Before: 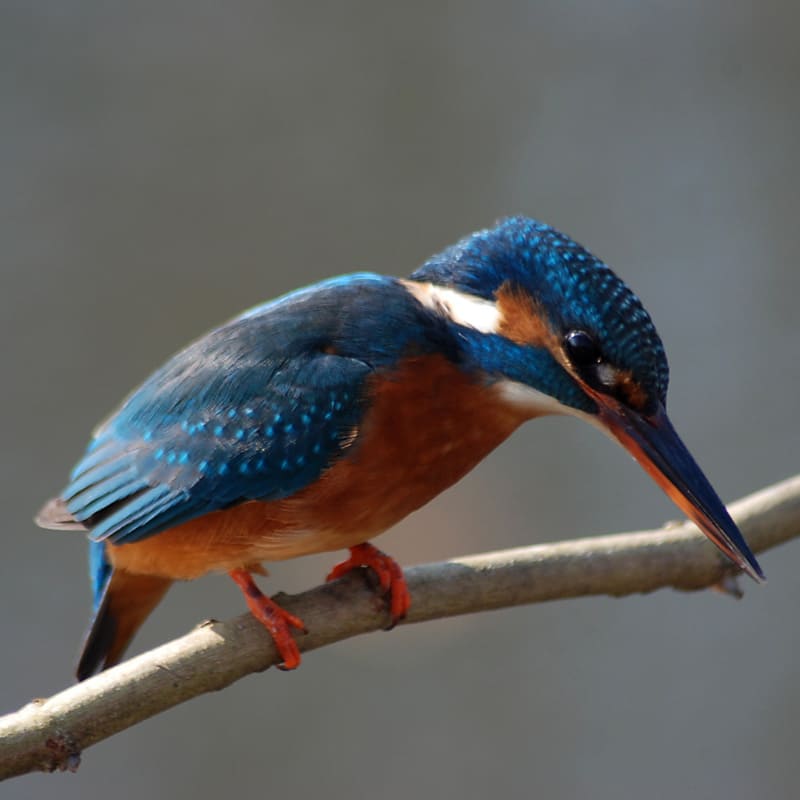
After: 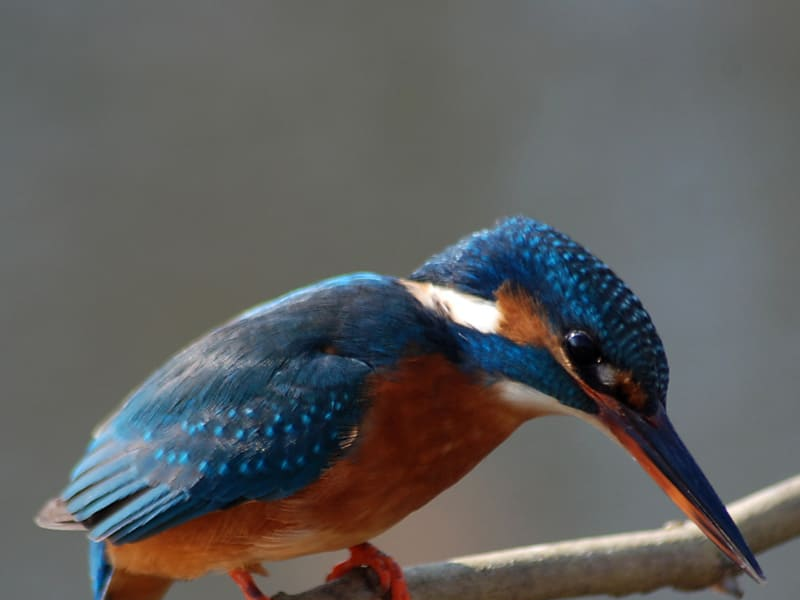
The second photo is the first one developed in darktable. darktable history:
crop: bottom 24.988%
color balance: contrast fulcrum 17.78%
